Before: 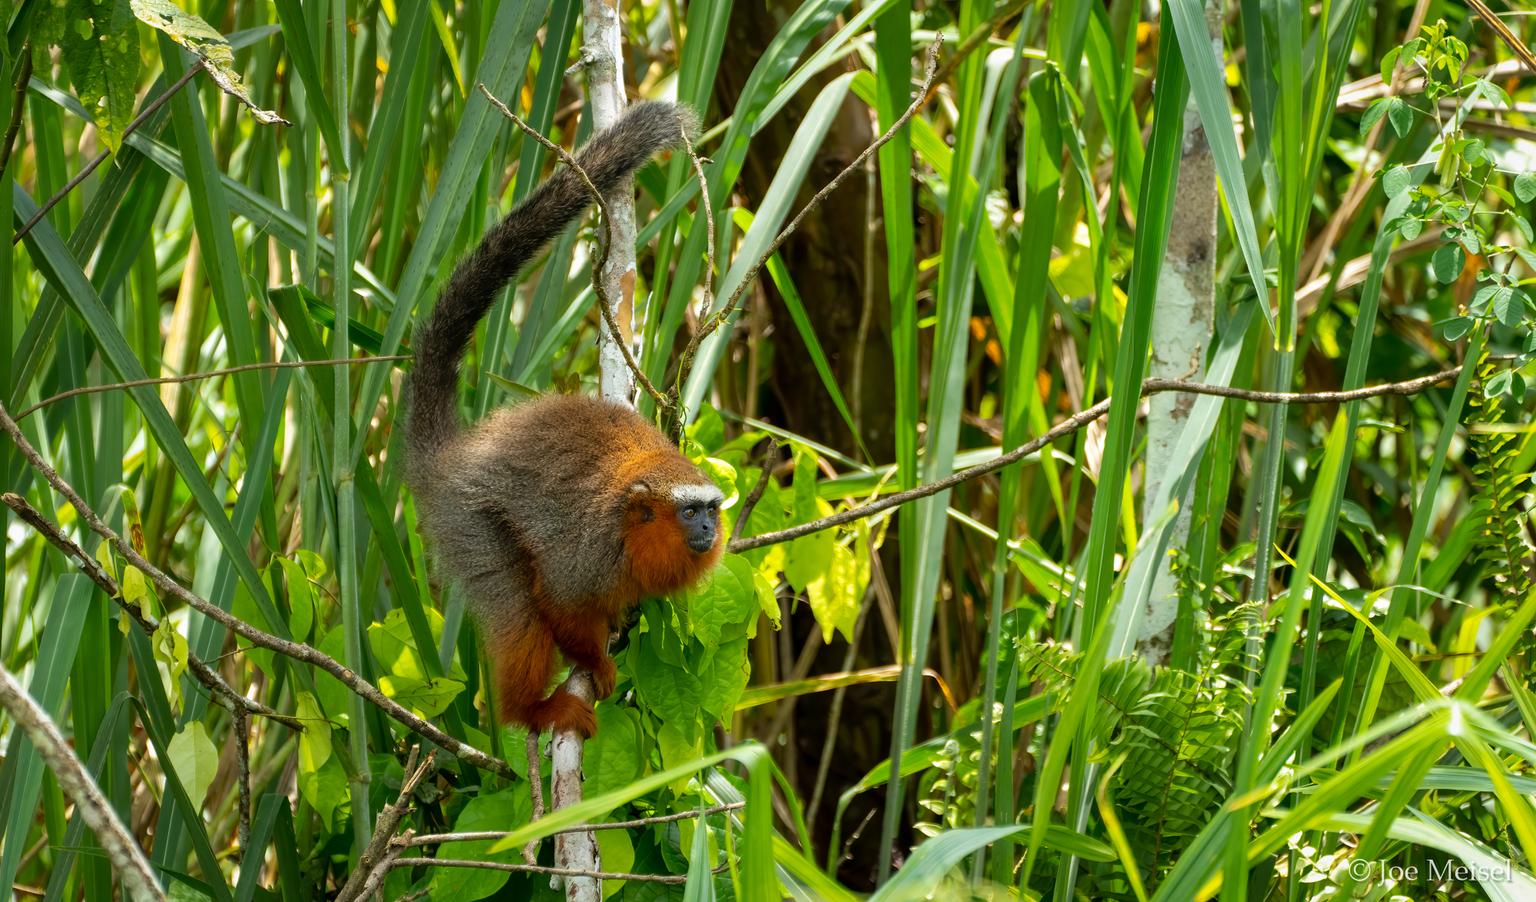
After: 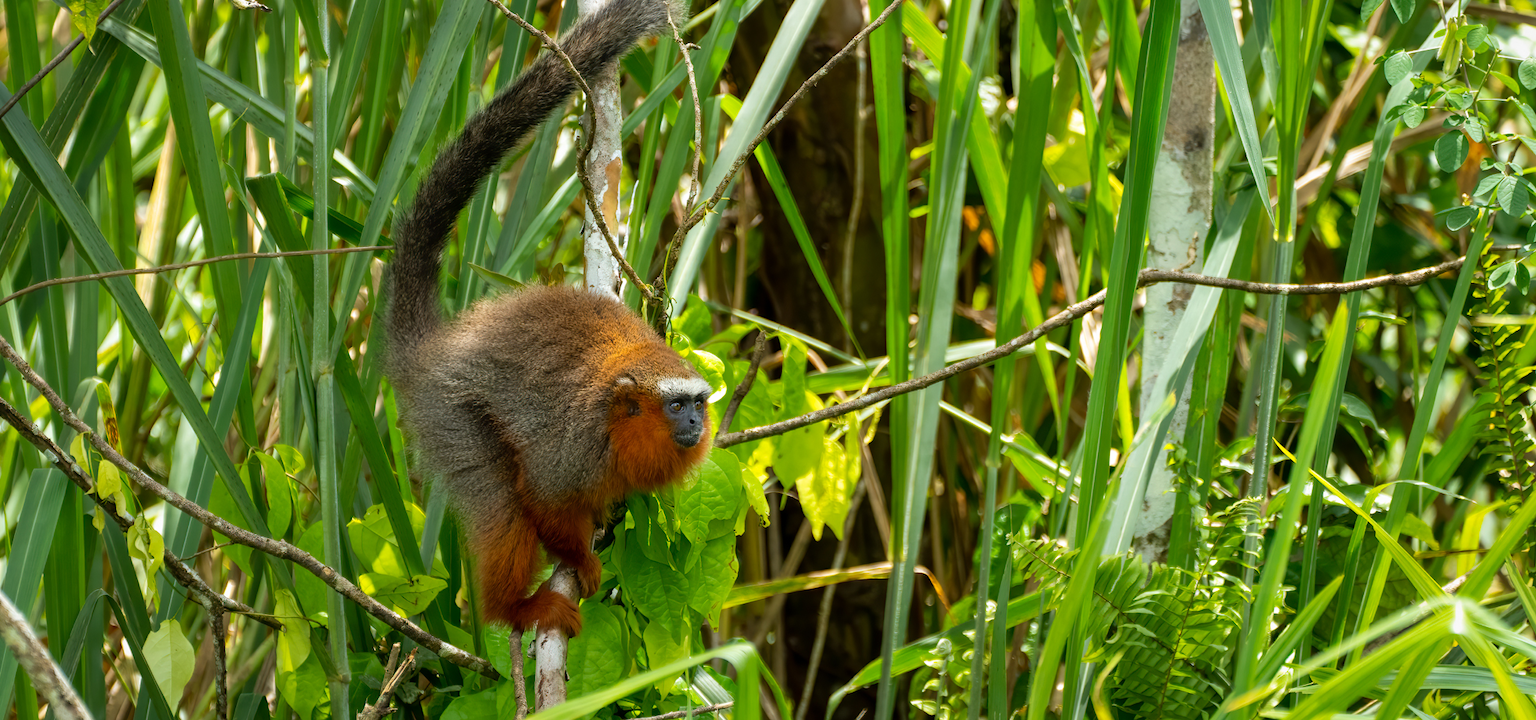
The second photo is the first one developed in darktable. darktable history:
crop and rotate: left 1.806%, top 12.848%, right 0.273%, bottom 8.889%
